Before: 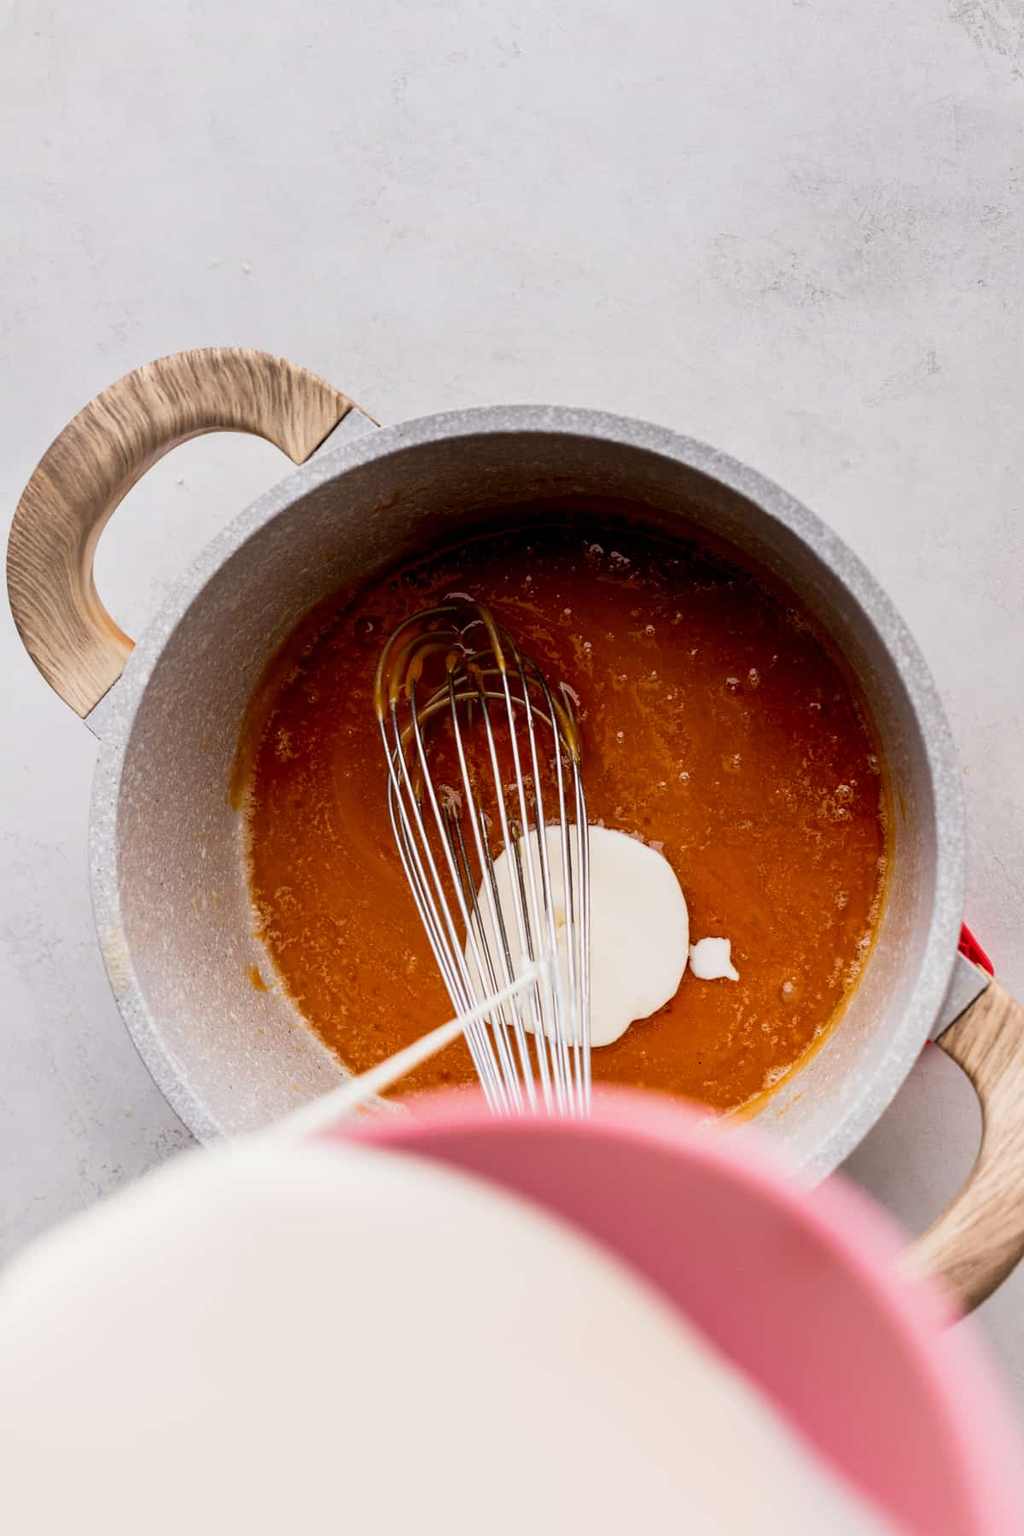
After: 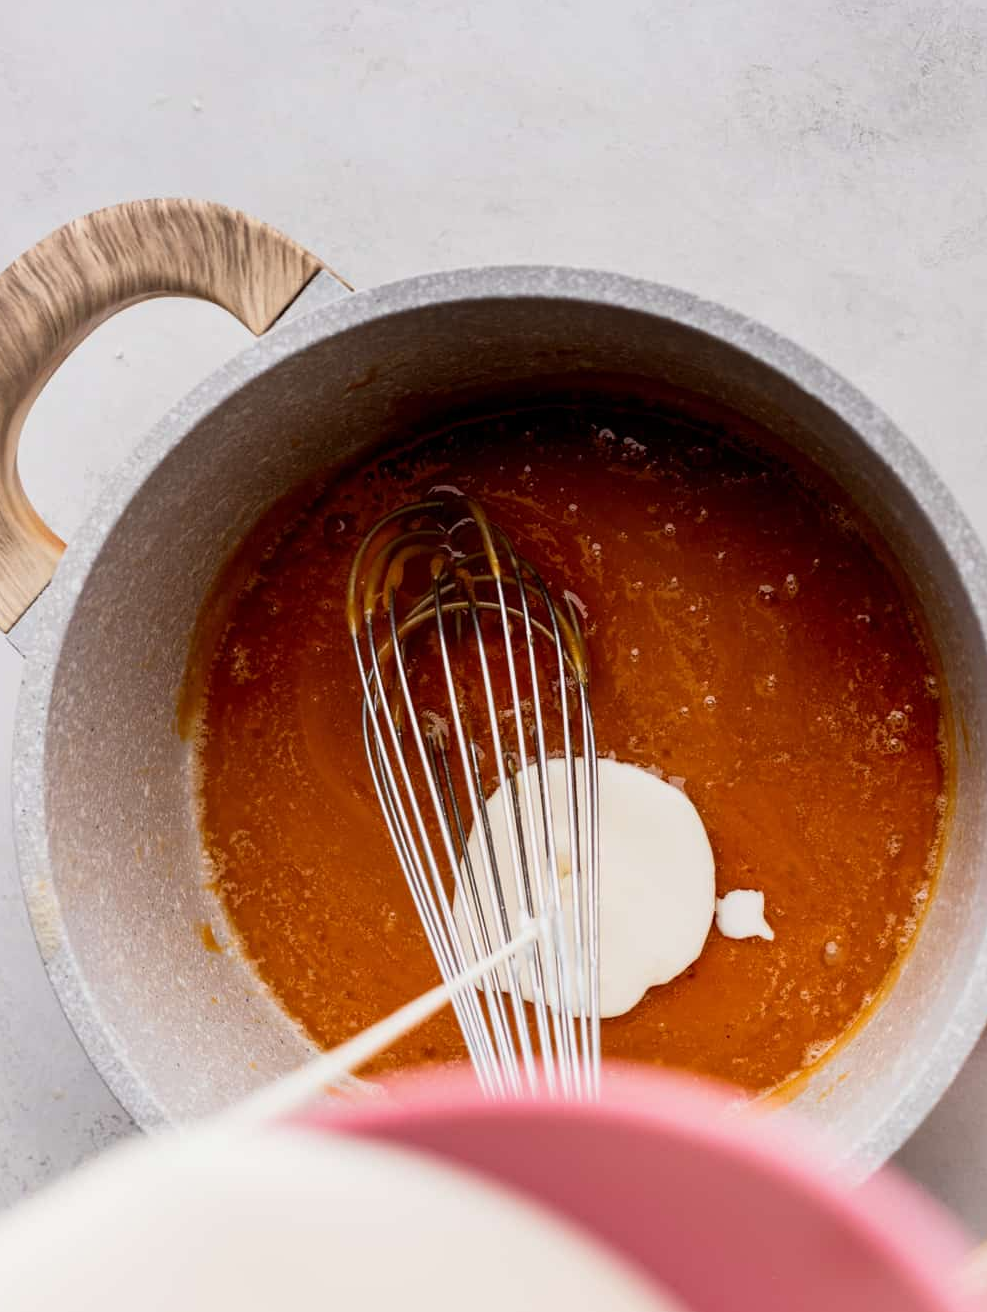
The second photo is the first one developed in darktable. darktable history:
crop: left 7.73%, top 11.666%, right 9.964%, bottom 15.415%
